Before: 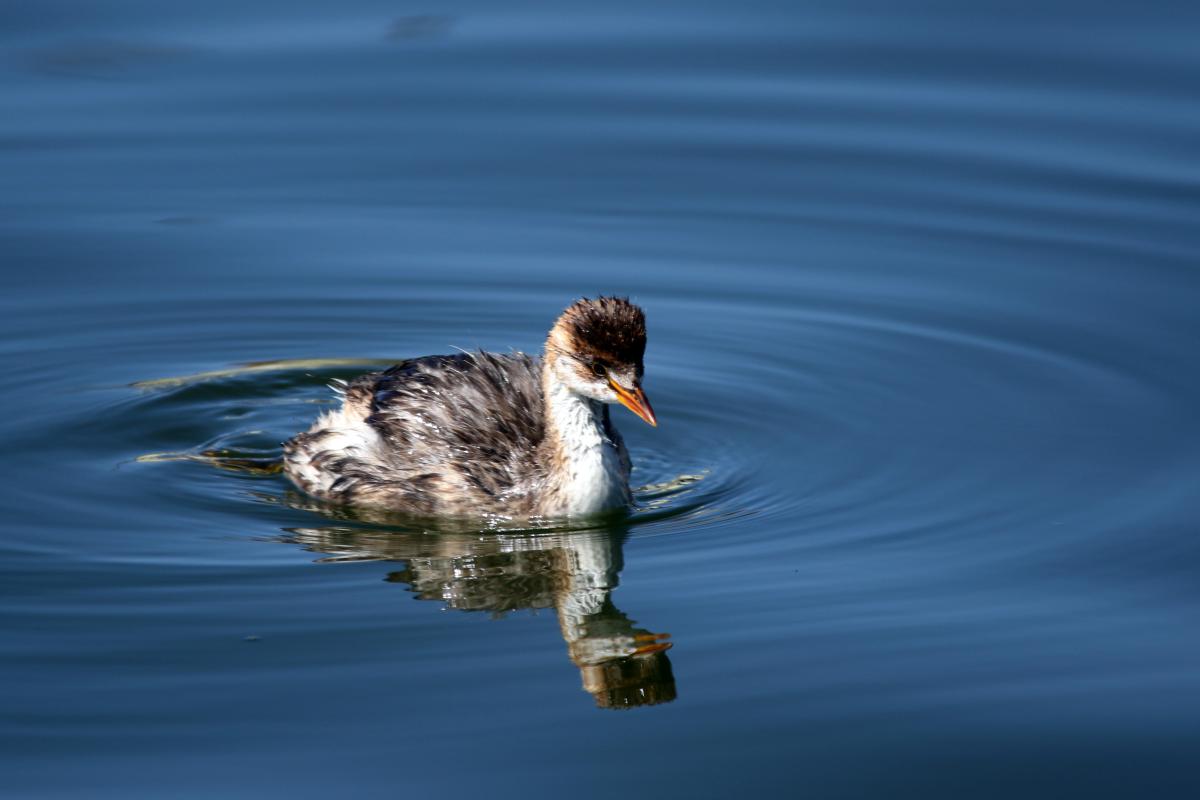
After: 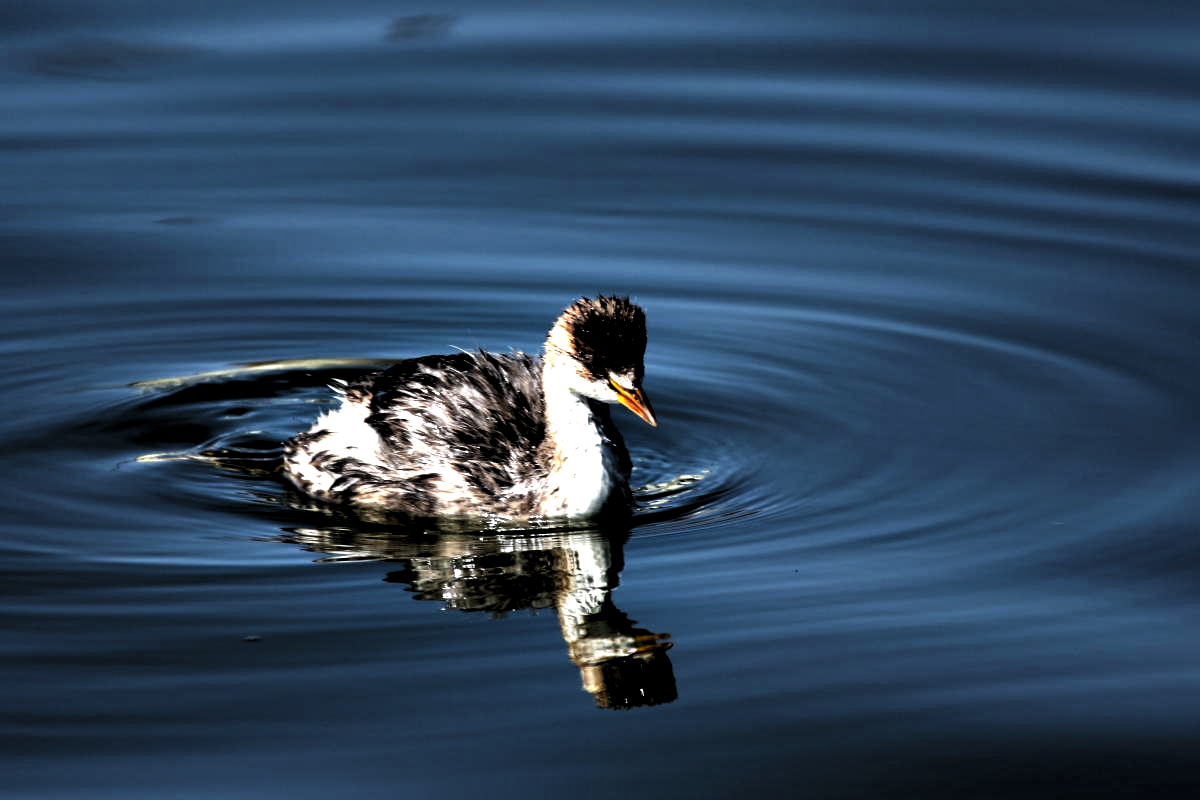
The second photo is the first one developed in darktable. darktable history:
levels: levels [0.129, 0.519, 0.867]
contrast equalizer: y [[0.6 ×6], [0.55 ×6], [0 ×6], [0 ×6], [0 ×6]]
